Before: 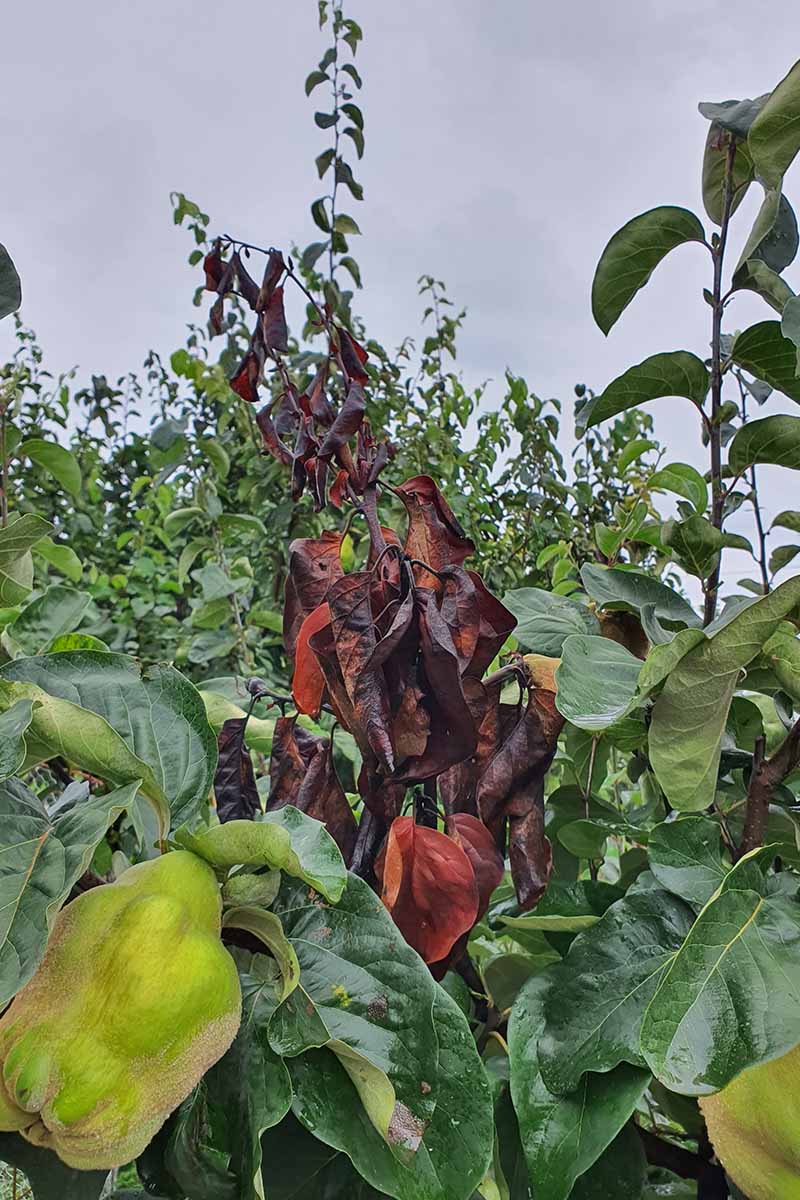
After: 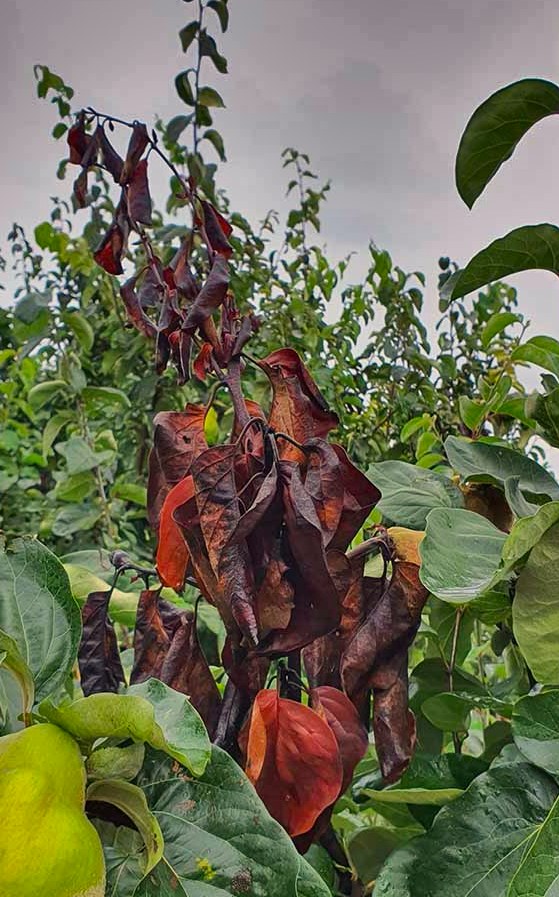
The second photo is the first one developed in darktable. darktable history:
white balance: red 1.045, blue 0.932
exposure: exposure -0.151 EV, compensate highlight preservation false
crop and rotate: left 17.046%, top 10.659%, right 12.989%, bottom 14.553%
color balance rgb: linear chroma grading › global chroma 6.48%, perceptual saturation grading › global saturation 12.96%, global vibrance 6.02%
shadows and highlights: shadows 20.91, highlights -82.73, soften with gaussian
